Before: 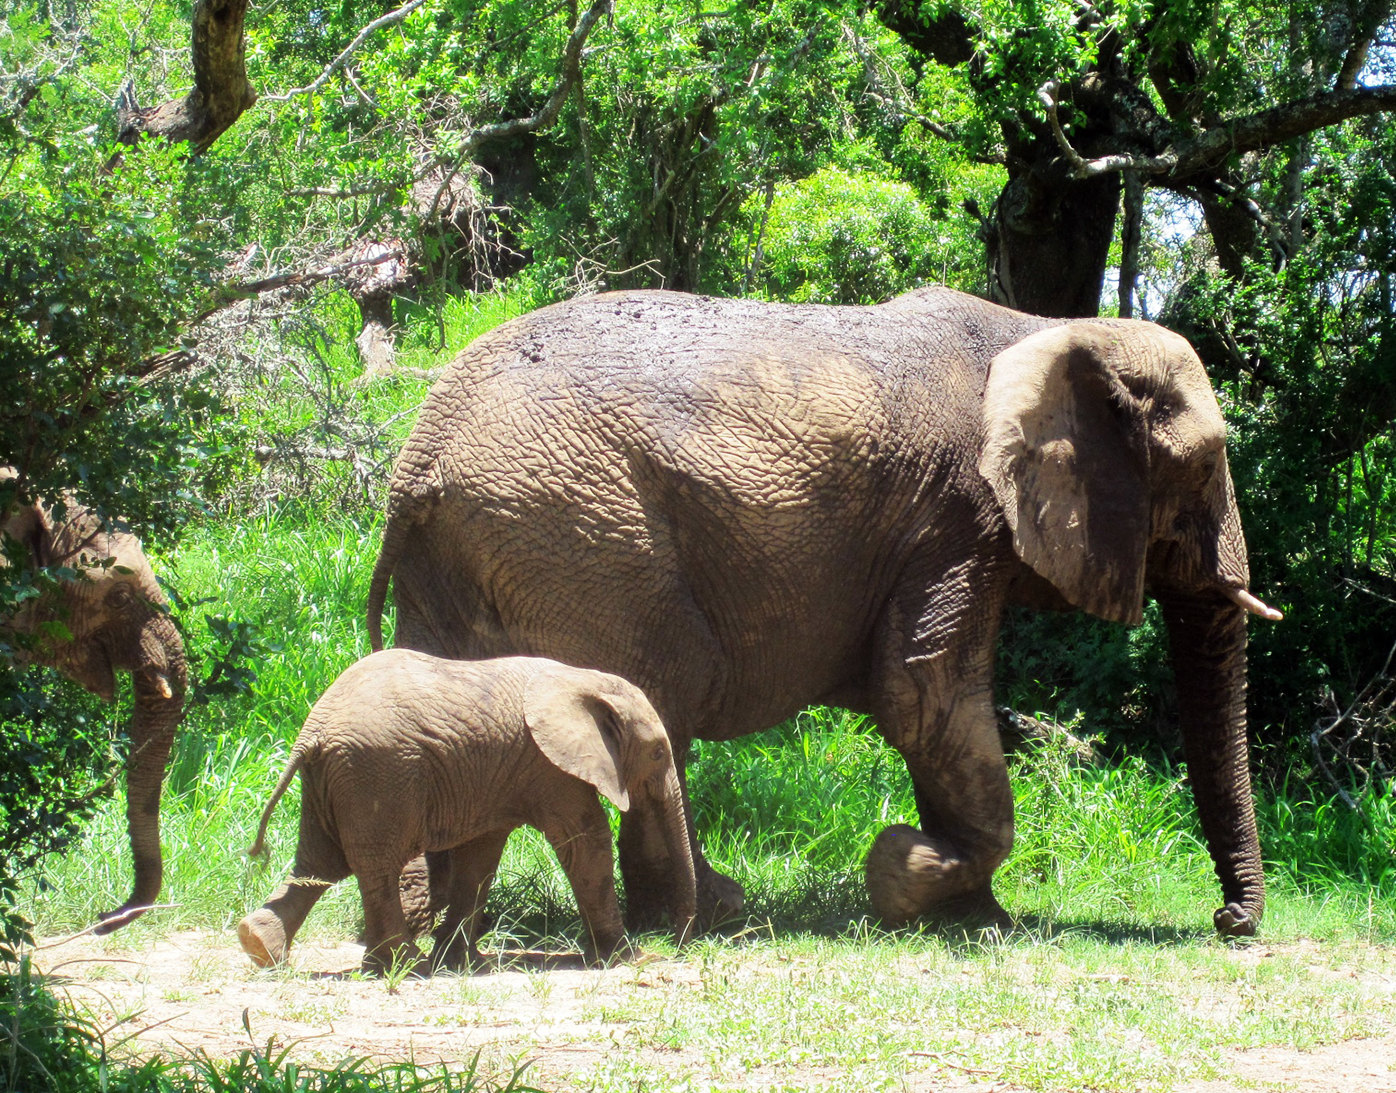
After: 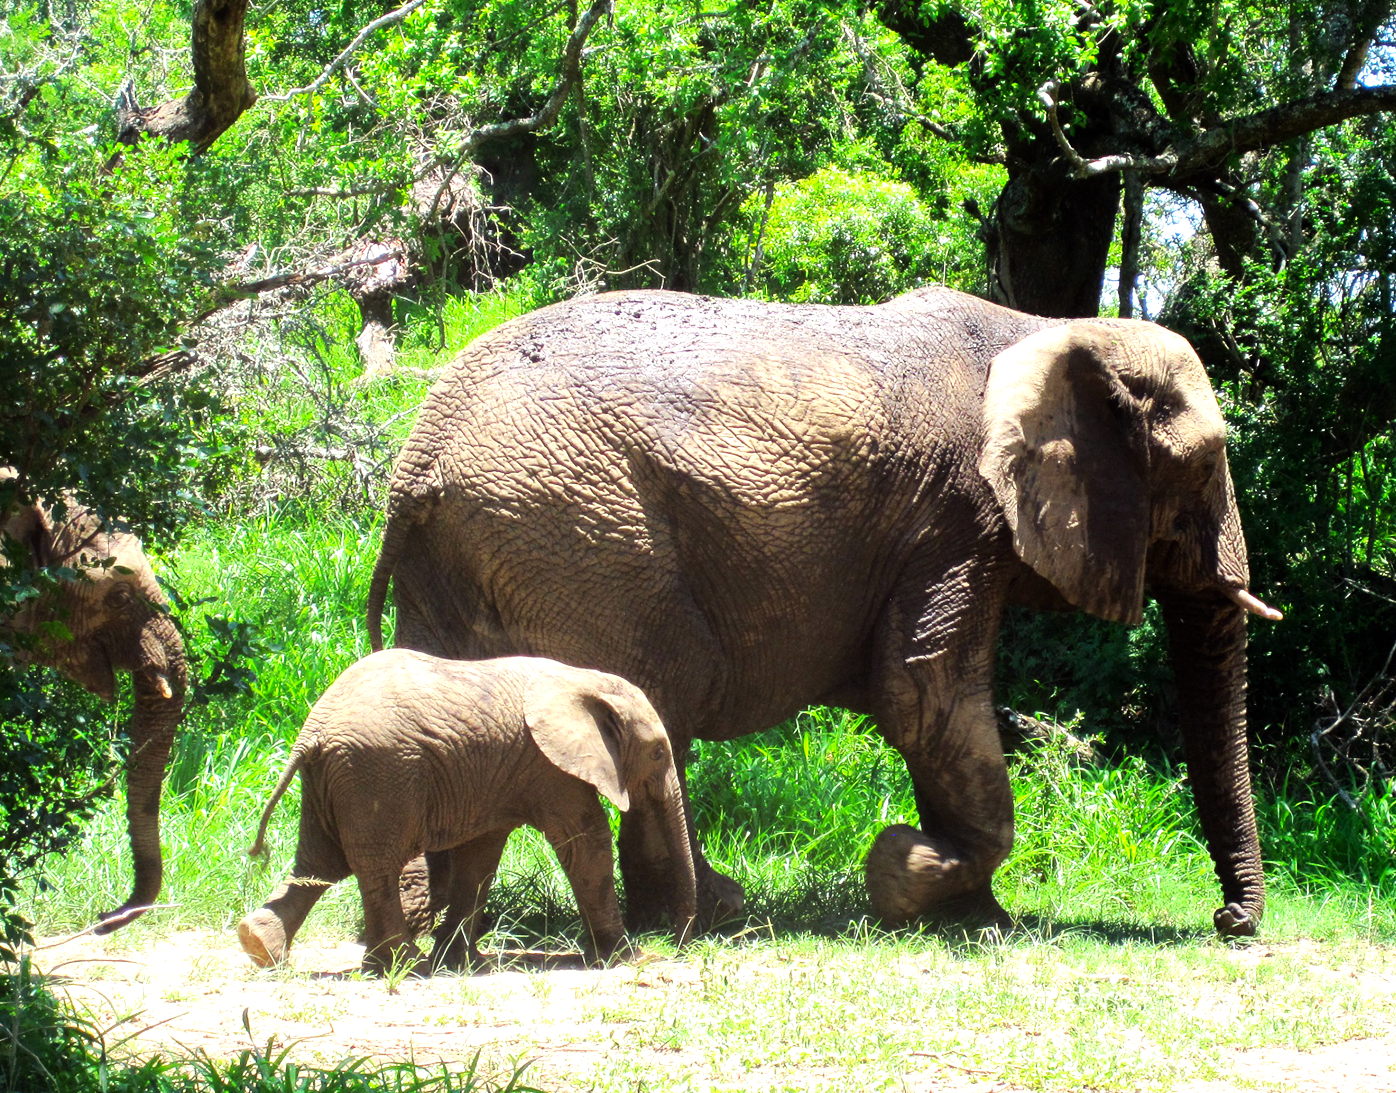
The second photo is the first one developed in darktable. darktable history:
tone equalizer: -8 EV -0.417 EV, -7 EV -0.389 EV, -6 EV -0.333 EV, -5 EV -0.222 EV, -3 EV 0.222 EV, -2 EV 0.333 EV, -1 EV 0.389 EV, +0 EV 0.417 EV, edges refinement/feathering 500, mask exposure compensation -1.57 EV, preserve details no
color correction: saturation 1.1
